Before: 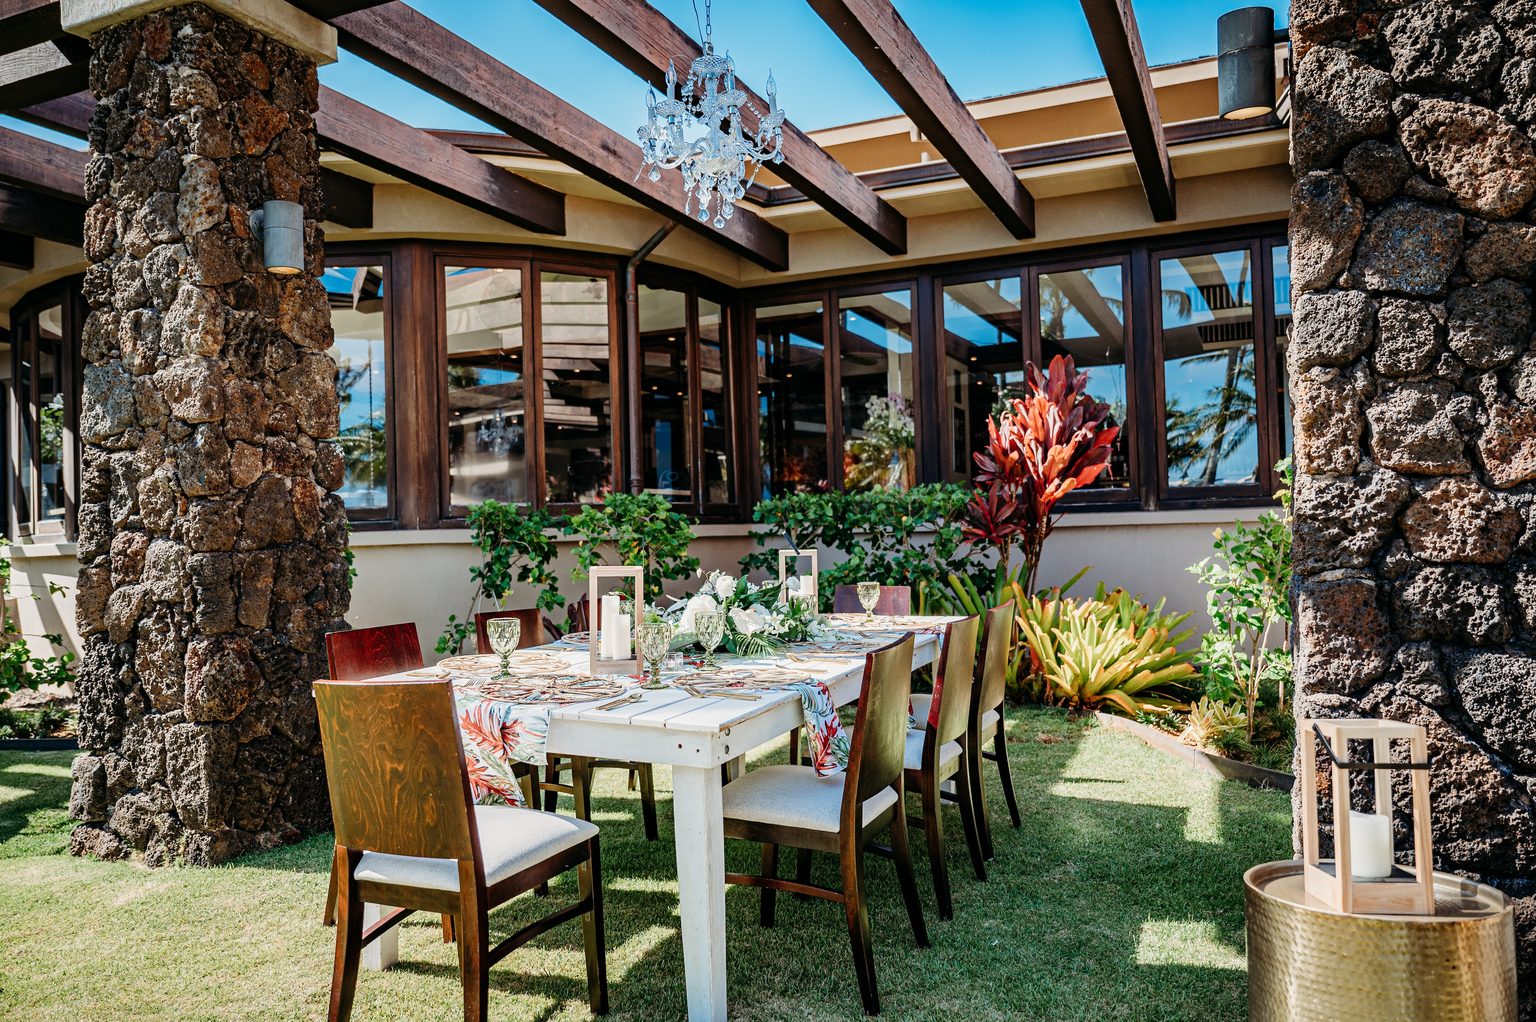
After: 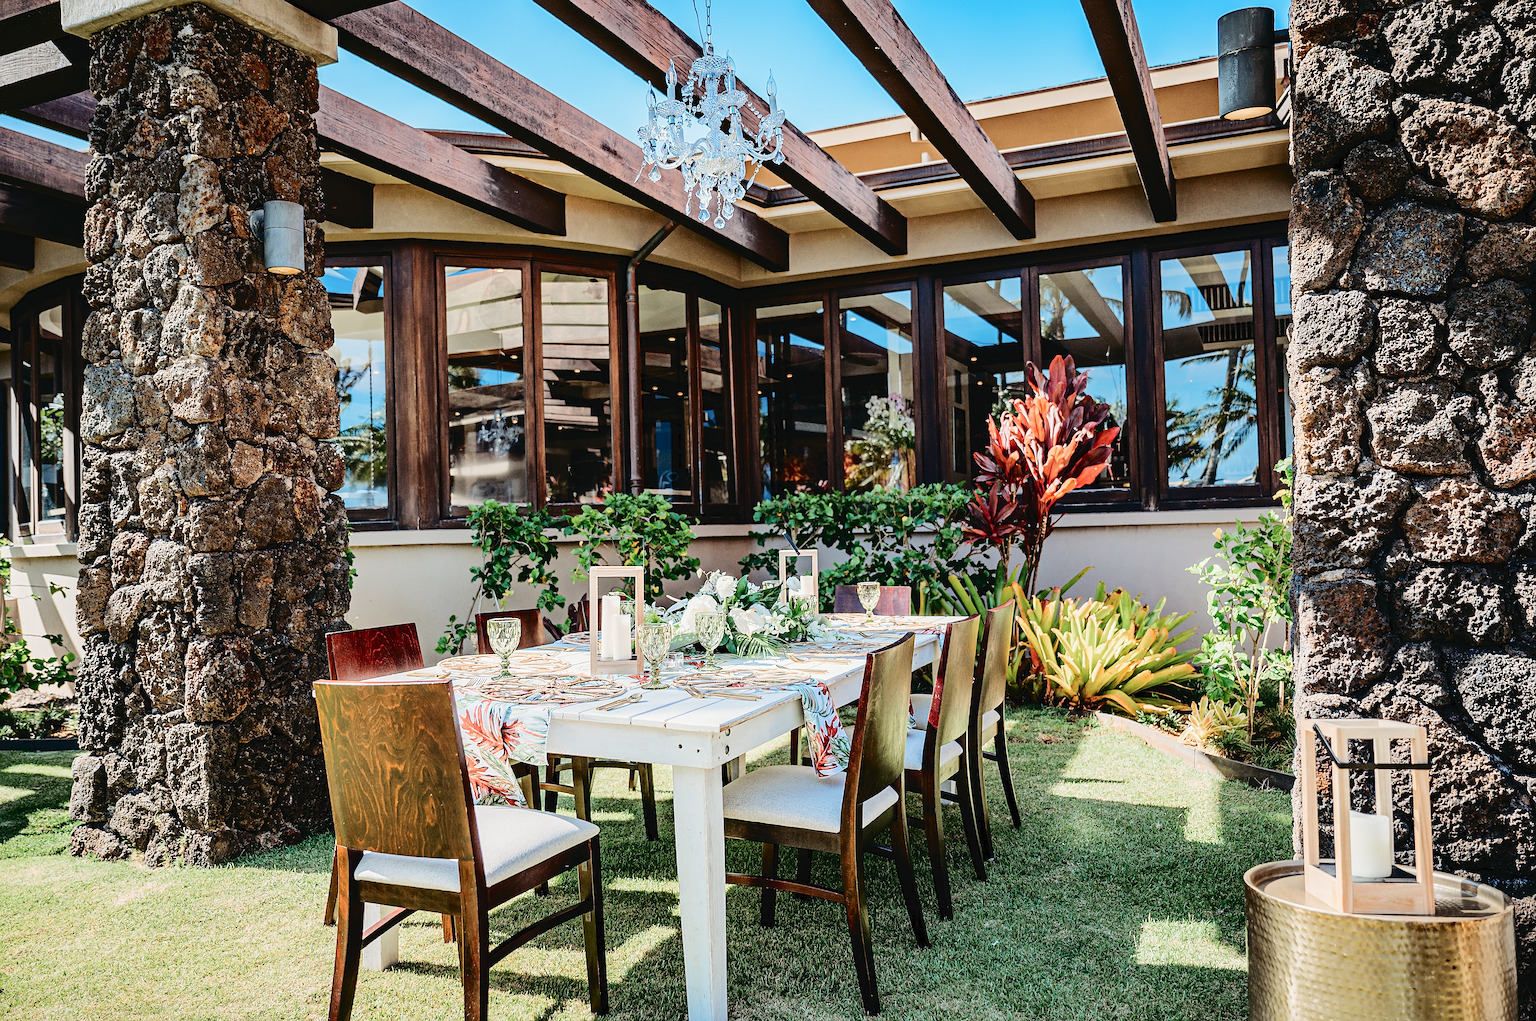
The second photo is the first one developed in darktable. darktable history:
tone curve: curves: ch0 [(0, 0) (0.003, 0.034) (0.011, 0.038) (0.025, 0.046) (0.044, 0.054) (0.069, 0.06) (0.1, 0.079) (0.136, 0.114) (0.177, 0.151) (0.224, 0.213) (0.277, 0.293) (0.335, 0.385) (0.399, 0.482) (0.468, 0.578) (0.543, 0.655) (0.623, 0.724) (0.709, 0.786) (0.801, 0.854) (0.898, 0.922) (1, 1)], color space Lab, independent channels, preserve colors none
exposure: compensate exposure bias true, compensate highlight preservation false
sharpen: on, module defaults
